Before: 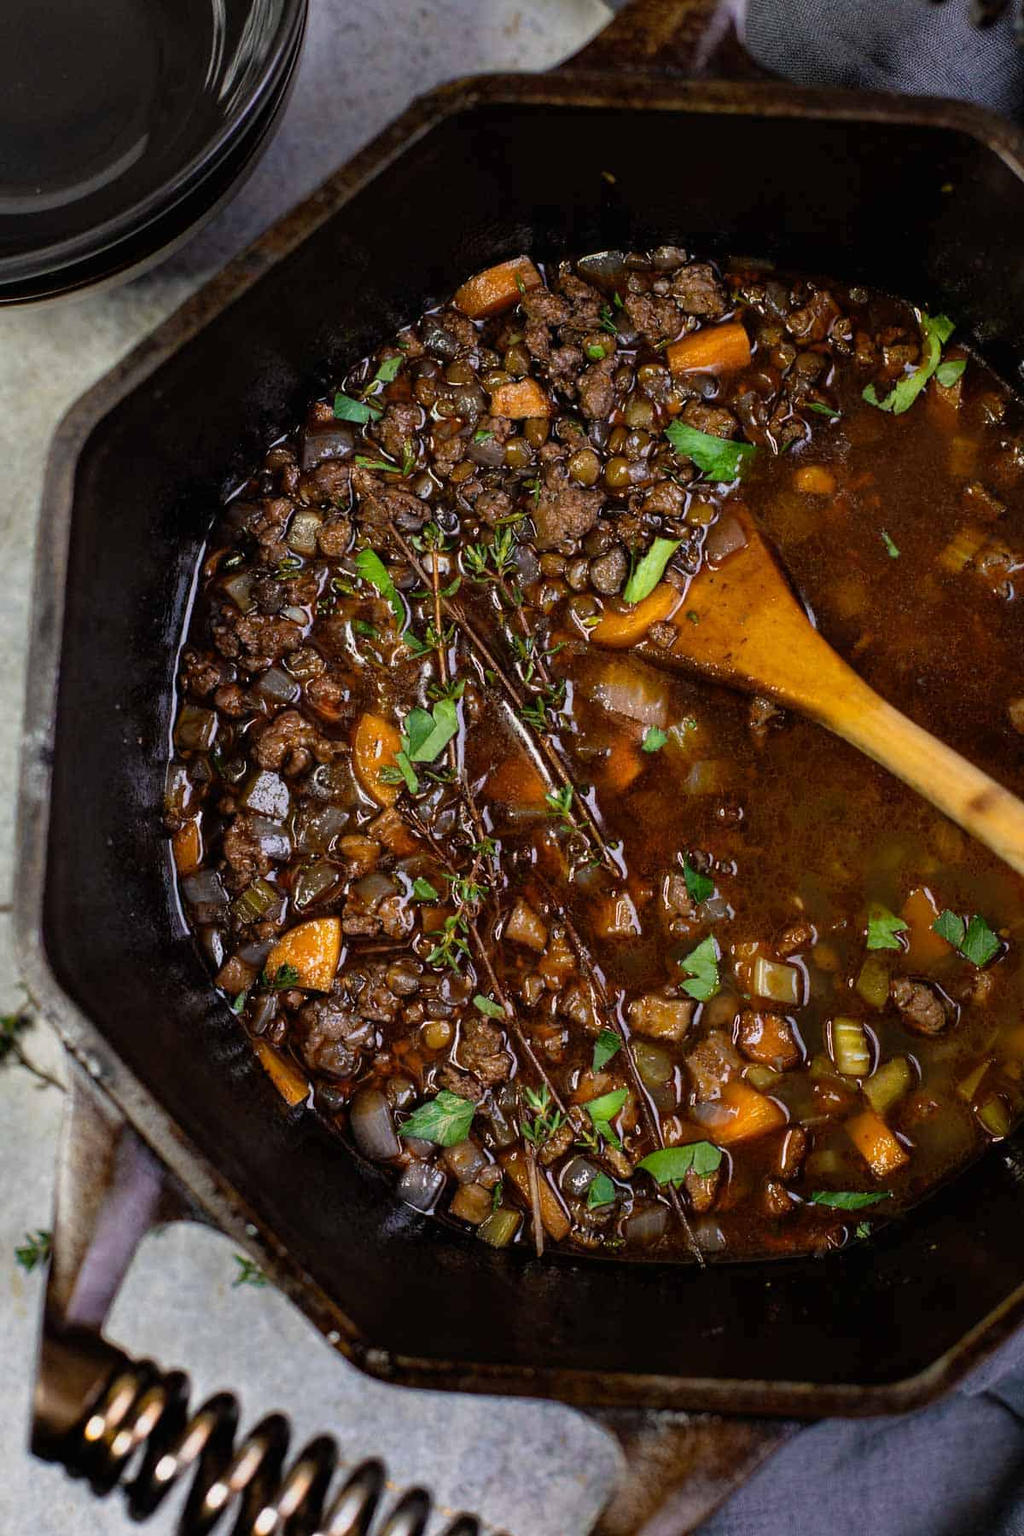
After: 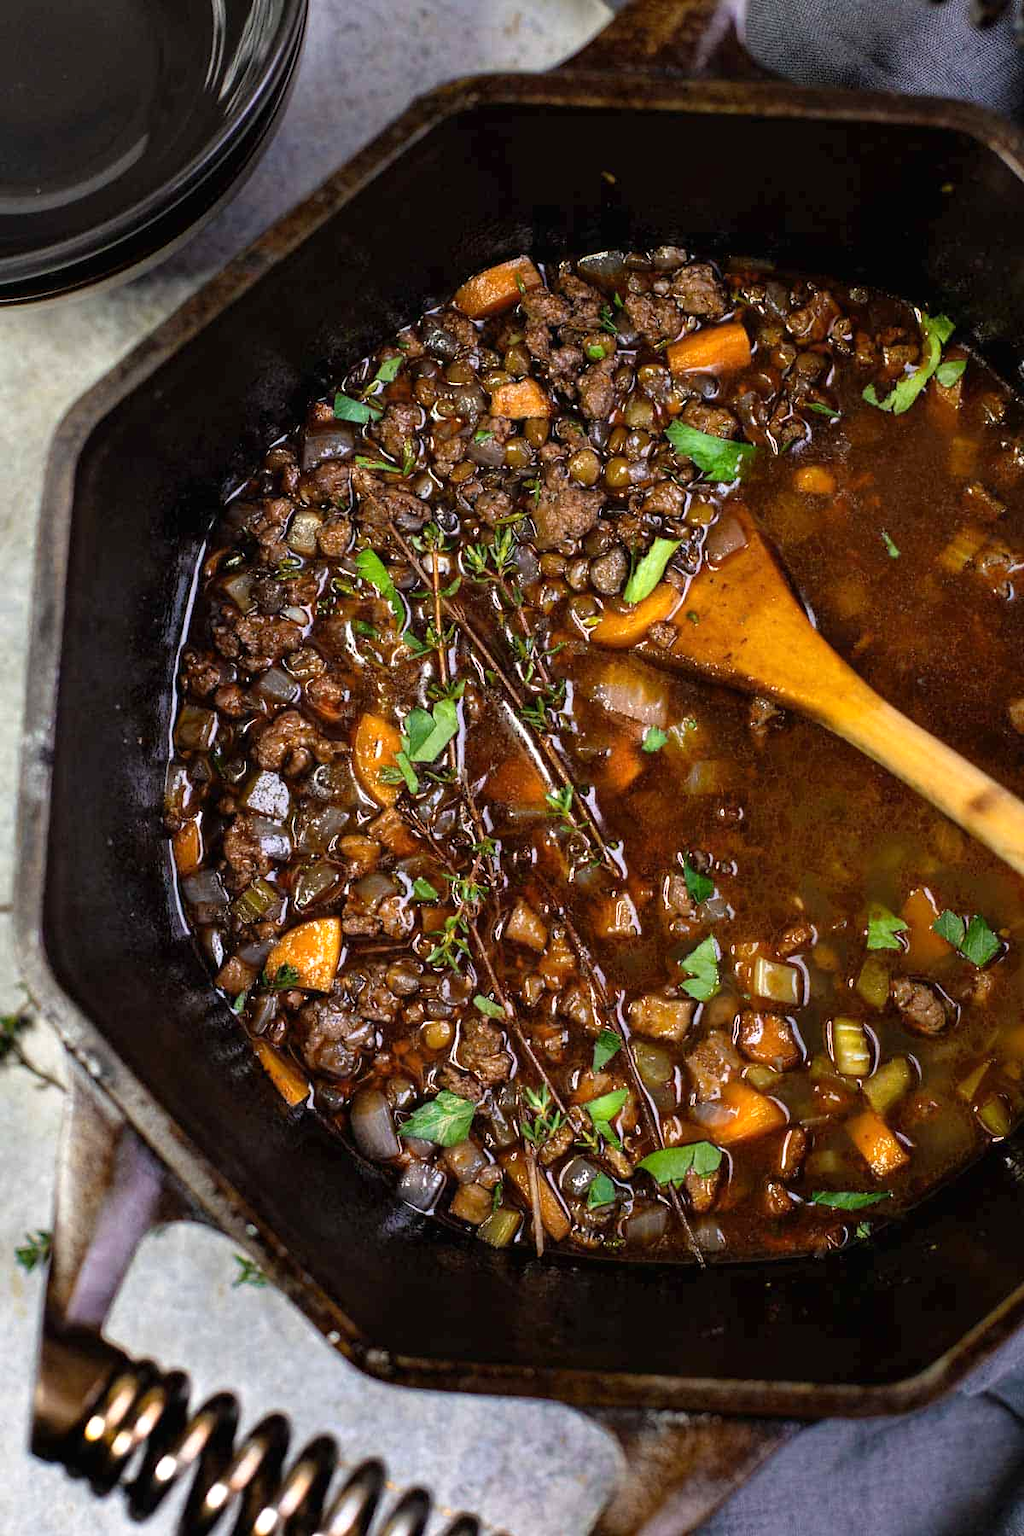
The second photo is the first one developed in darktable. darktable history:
exposure: exposure 0.497 EV, compensate exposure bias true, compensate highlight preservation false
